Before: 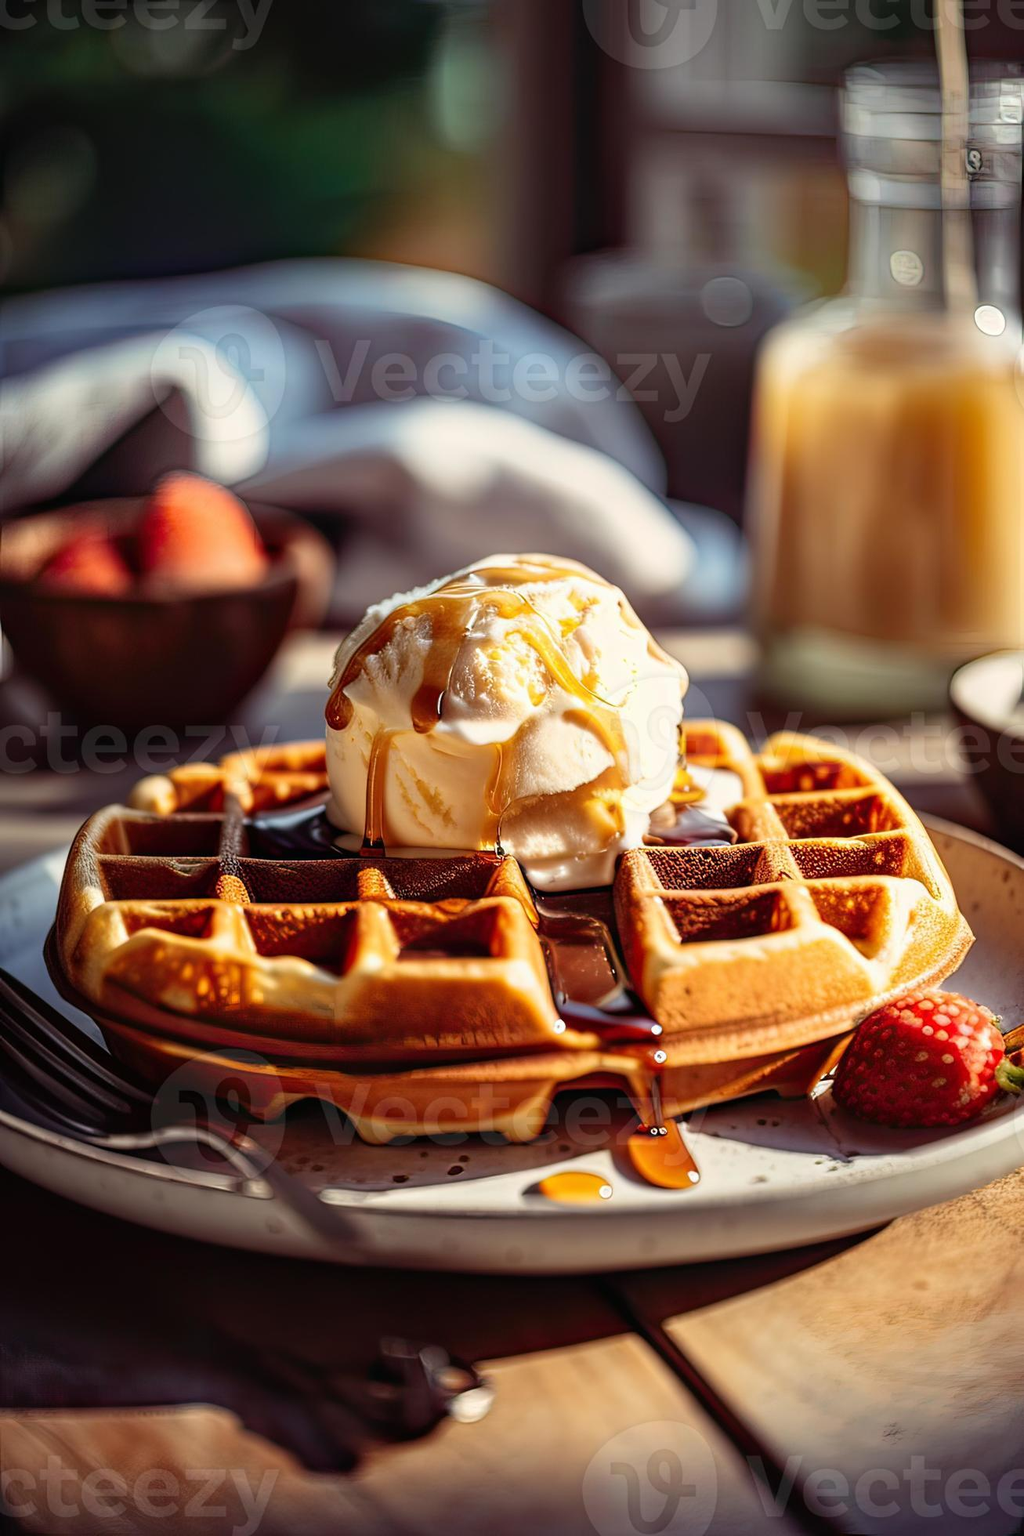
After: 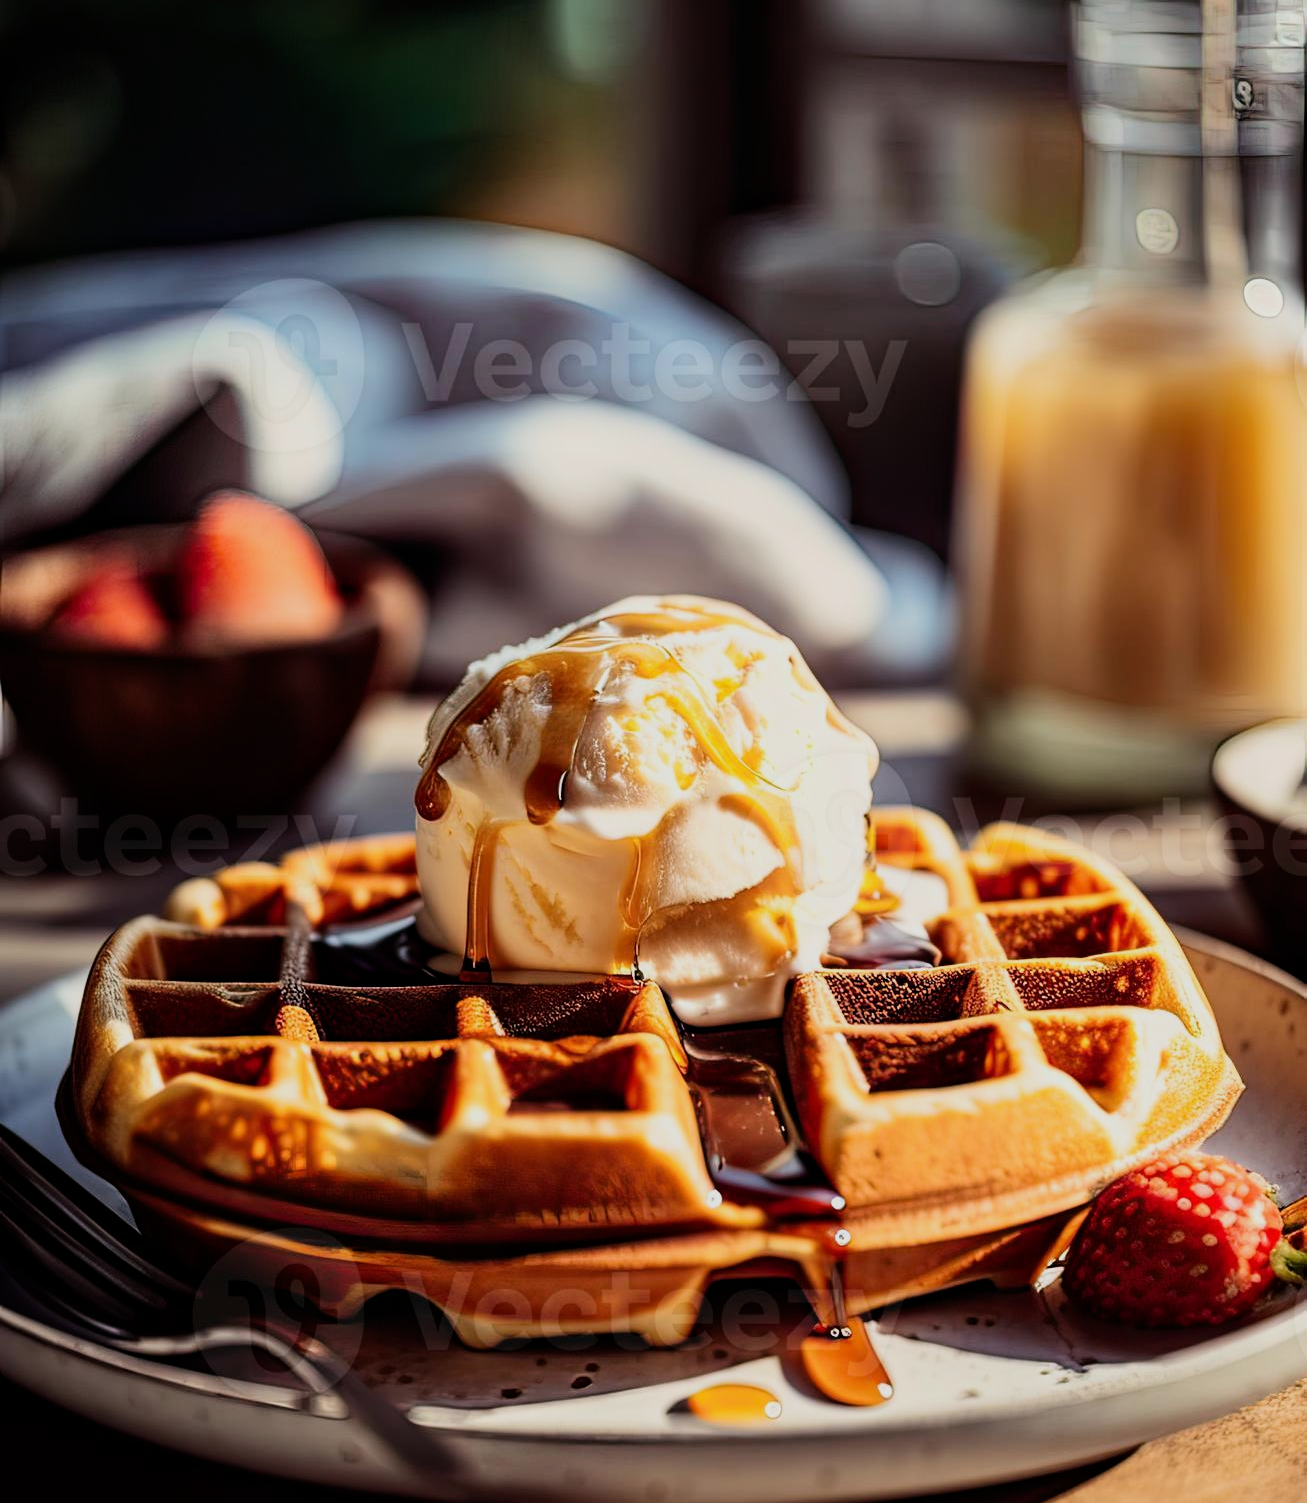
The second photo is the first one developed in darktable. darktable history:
exposure: black level correction 0.001, compensate highlight preservation false
crop: top 5.667%, bottom 17.637%
filmic rgb: black relative exposure -7.5 EV, white relative exposure 5 EV, hardness 3.31, contrast 1.3, contrast in shadows safe
